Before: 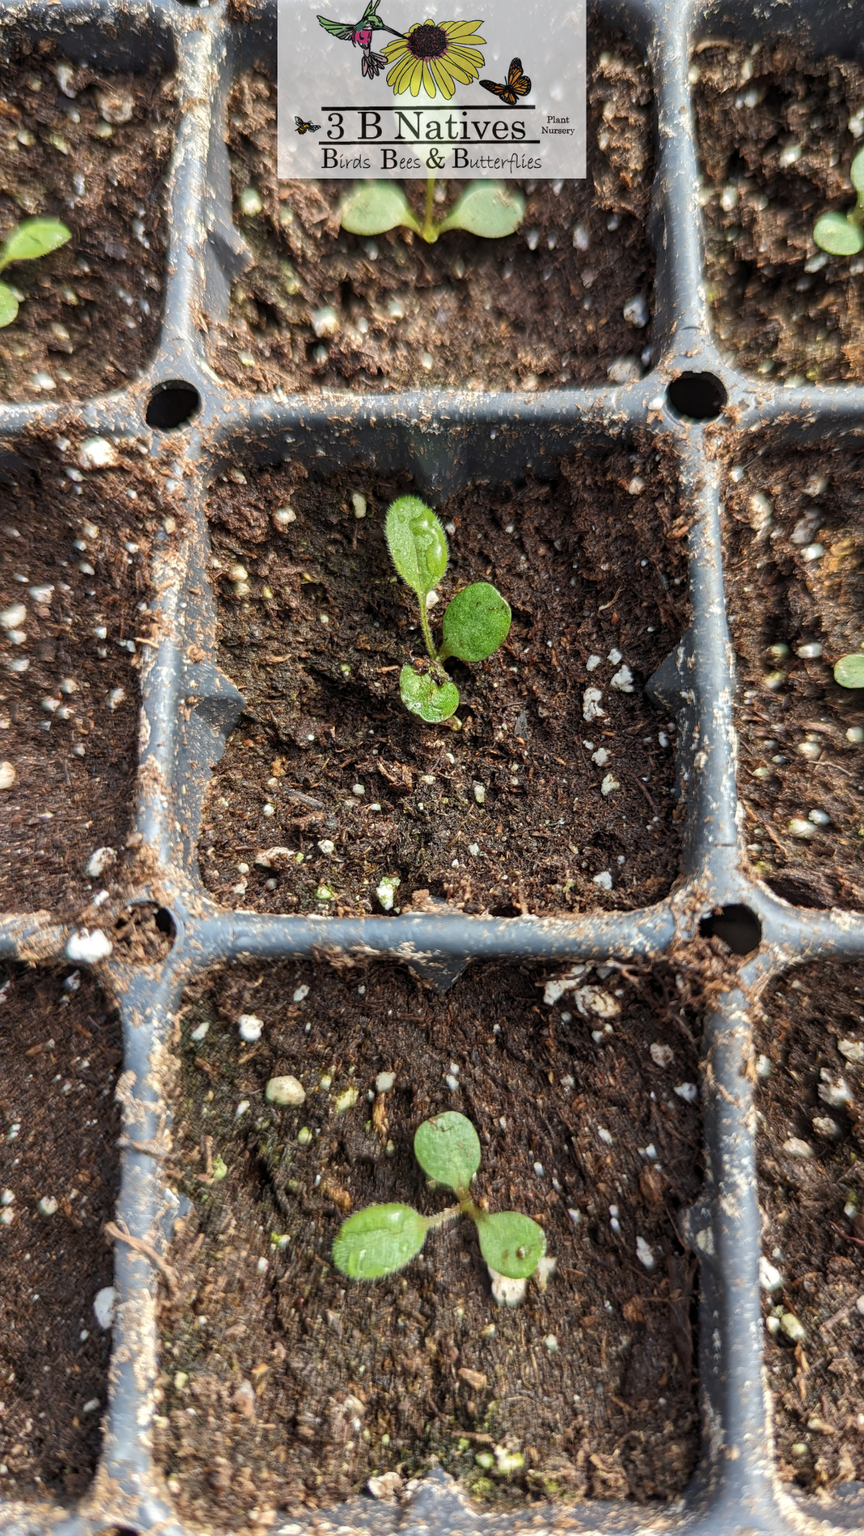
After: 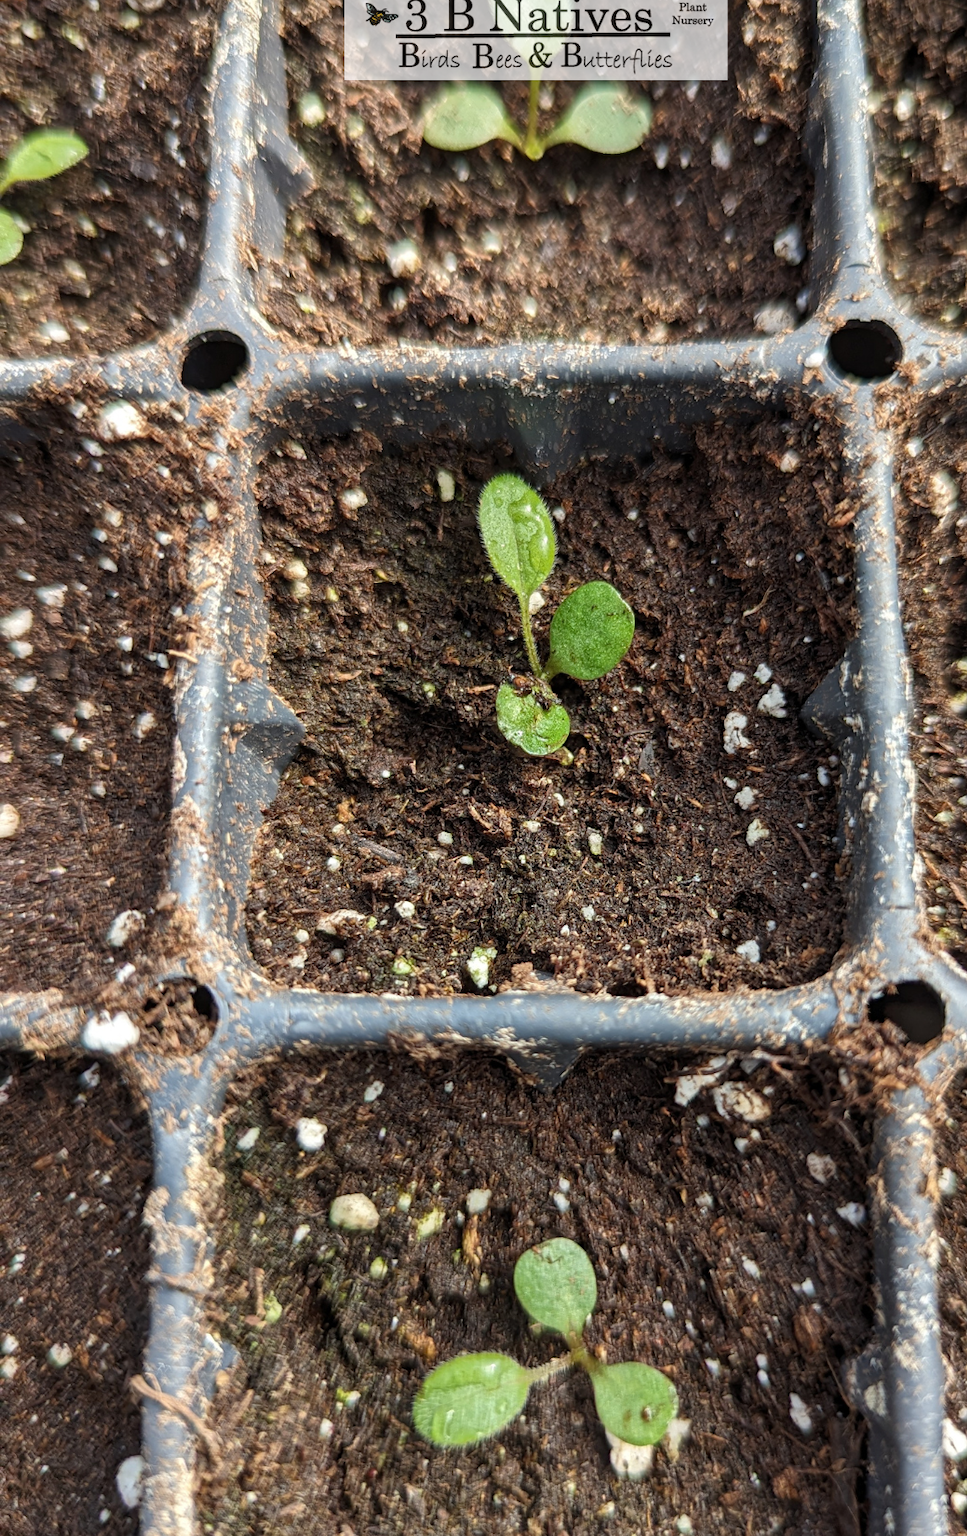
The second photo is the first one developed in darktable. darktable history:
crop: top 7.436%, right 9.733%, bottom 11.975%
